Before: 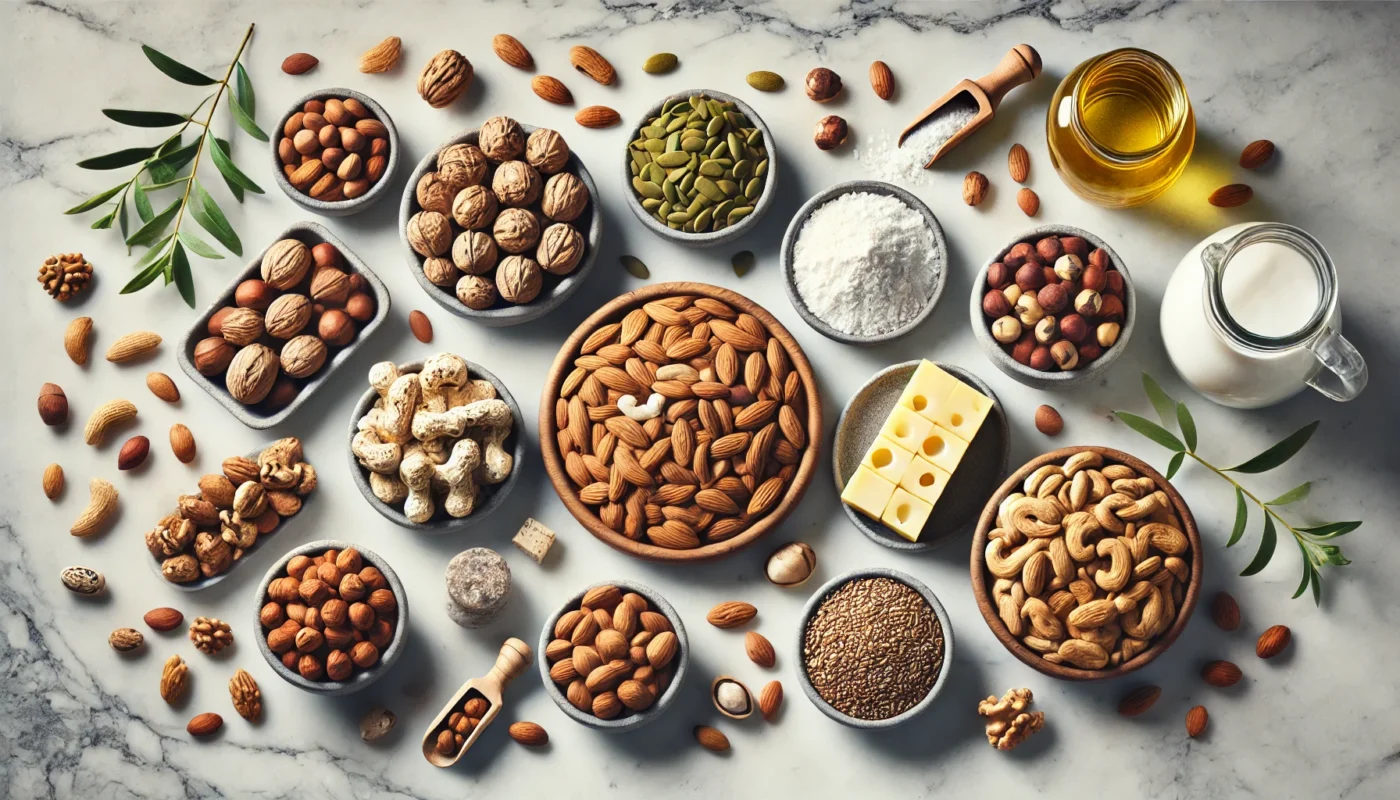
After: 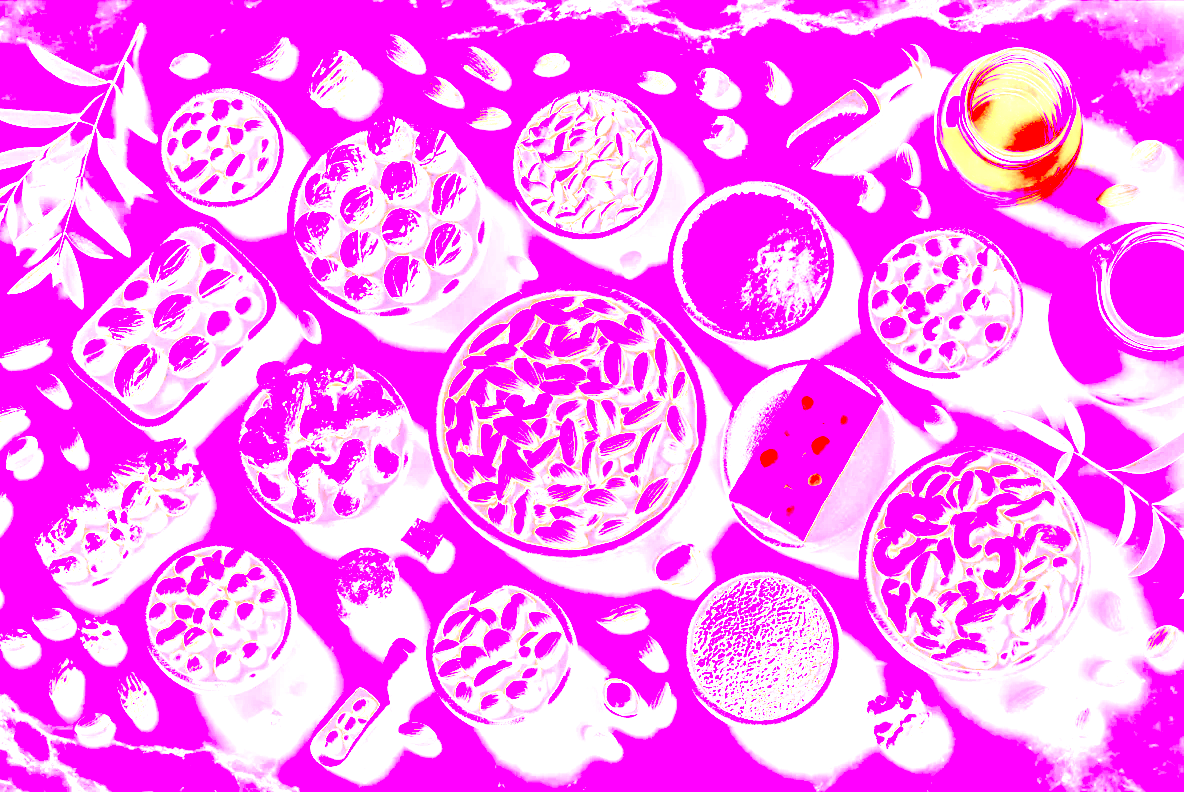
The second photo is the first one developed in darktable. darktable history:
white balance: red 8, blue 8
local contrast: detail 130%
crop: left 8.026%, right 7.374%
